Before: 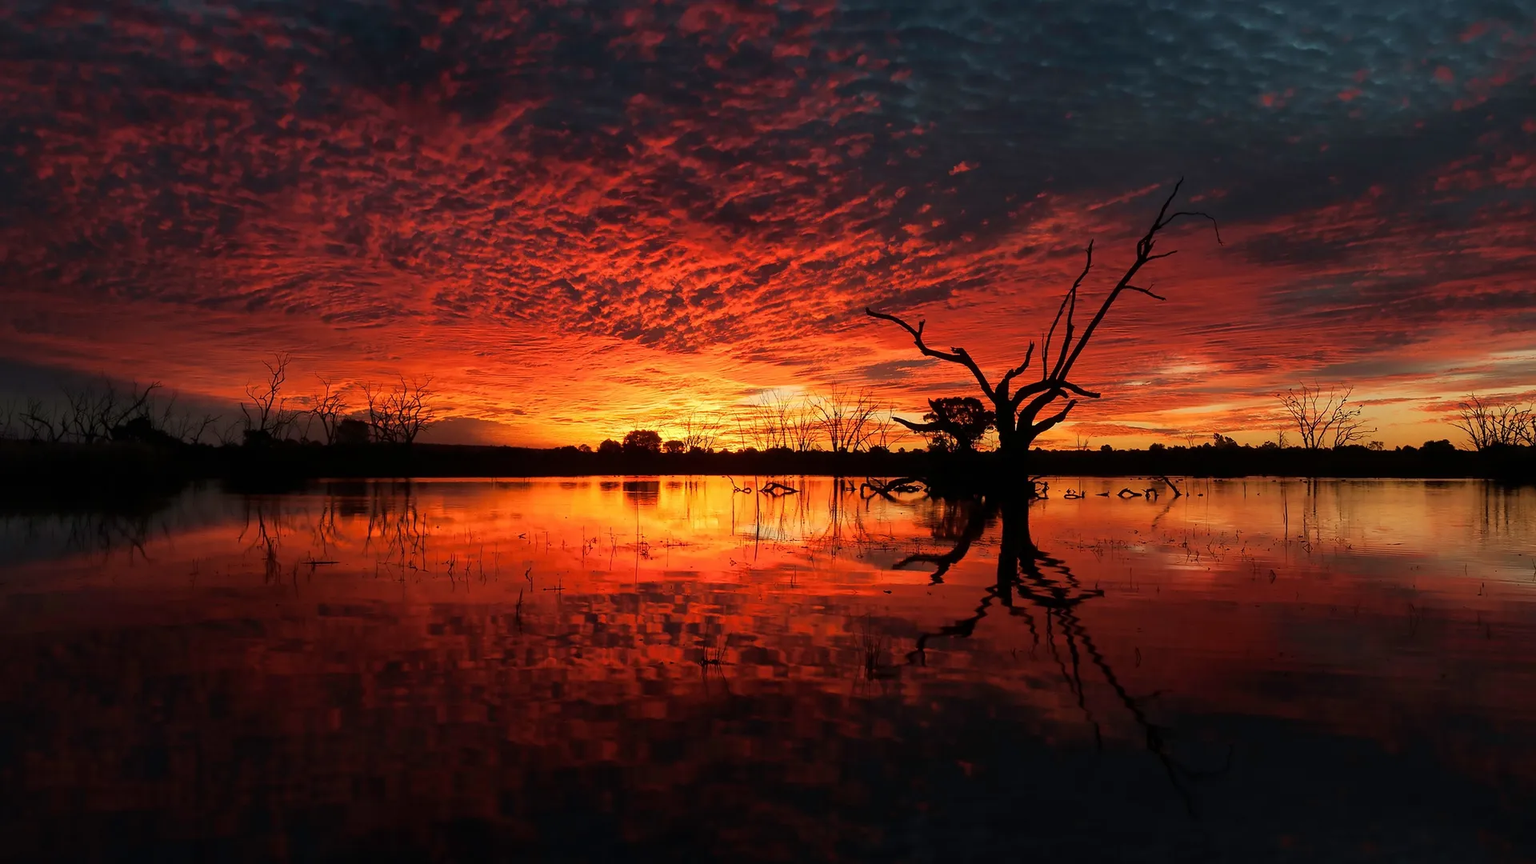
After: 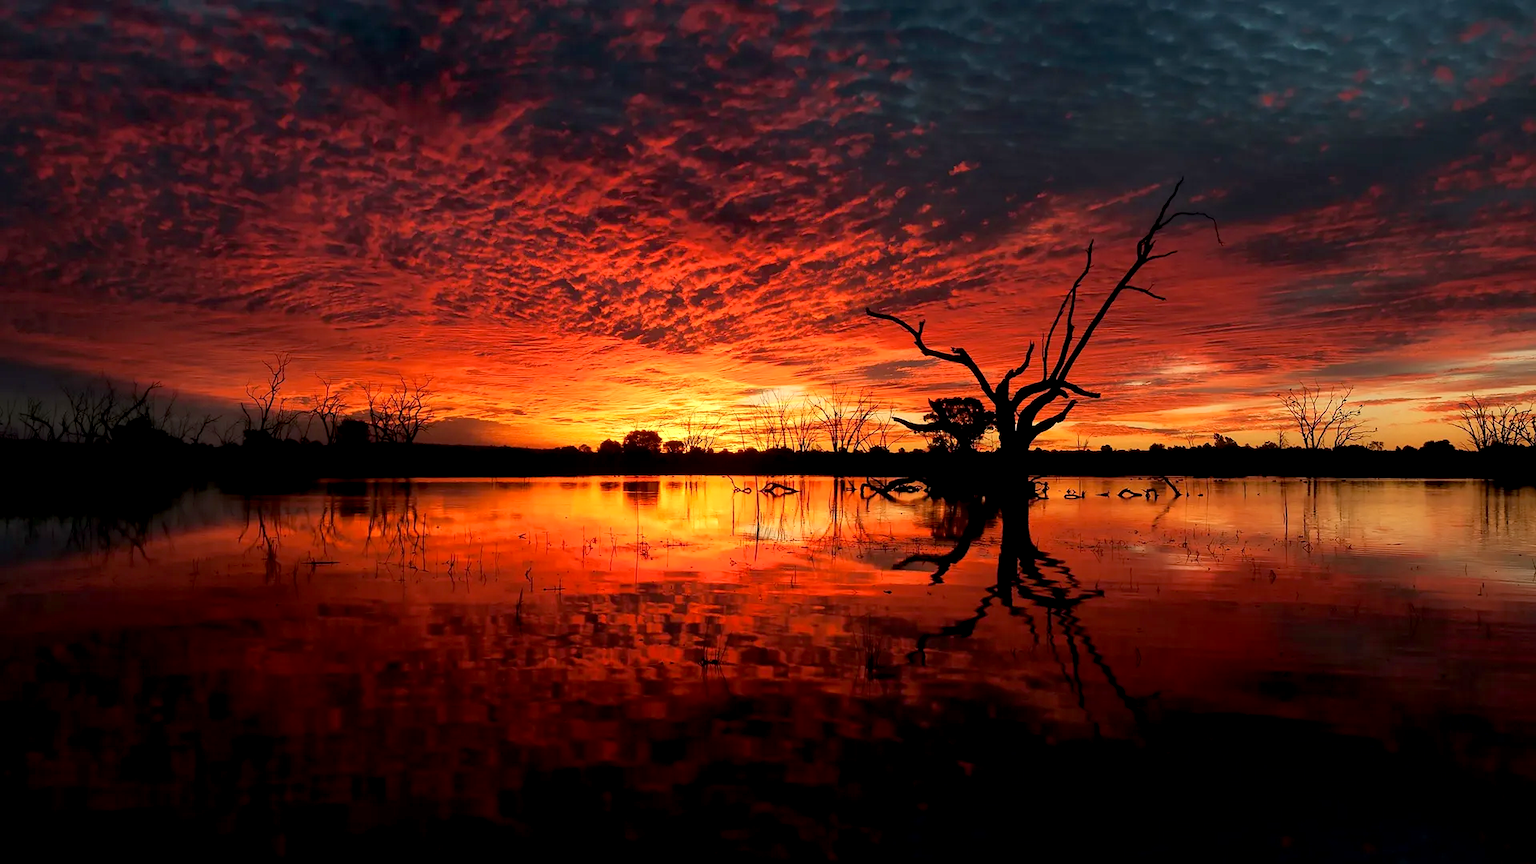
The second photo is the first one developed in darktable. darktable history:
exposure: black level correction 0.005, exposure 0.277 EV, compensate highlight preservation false
